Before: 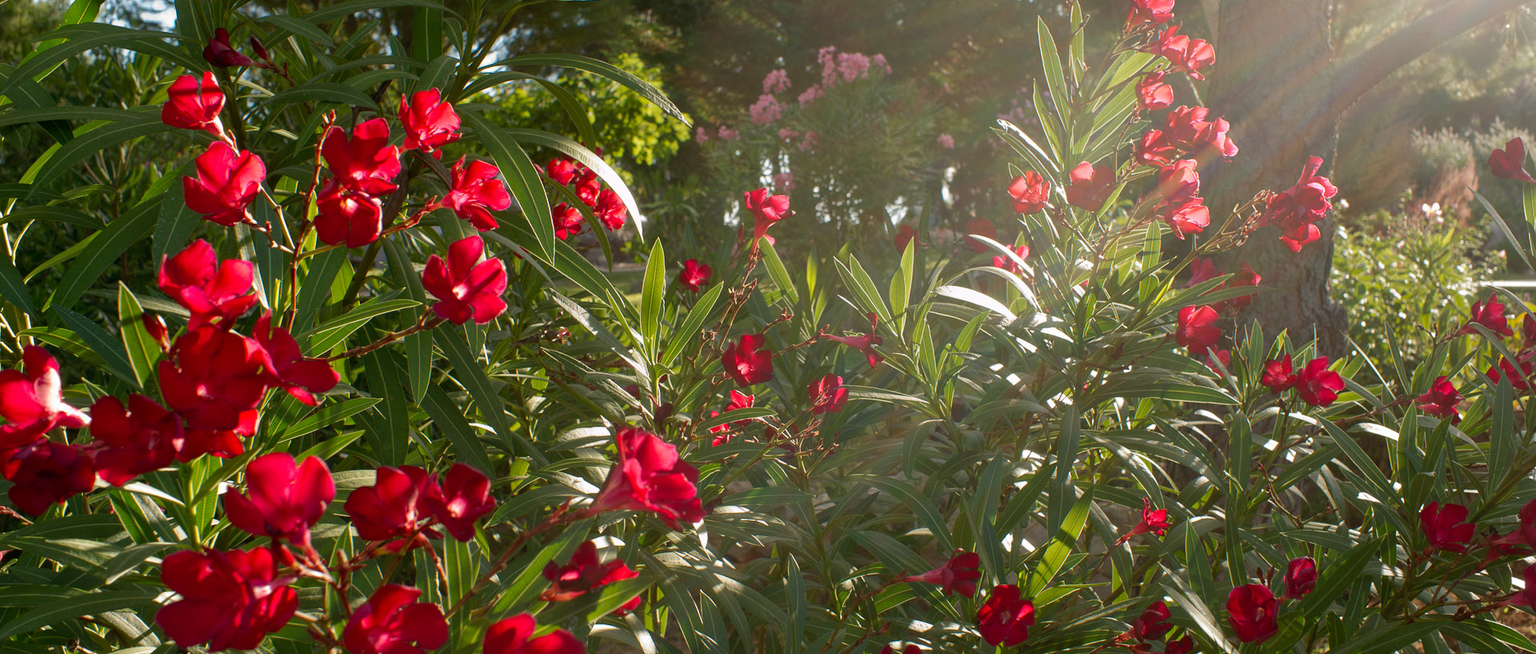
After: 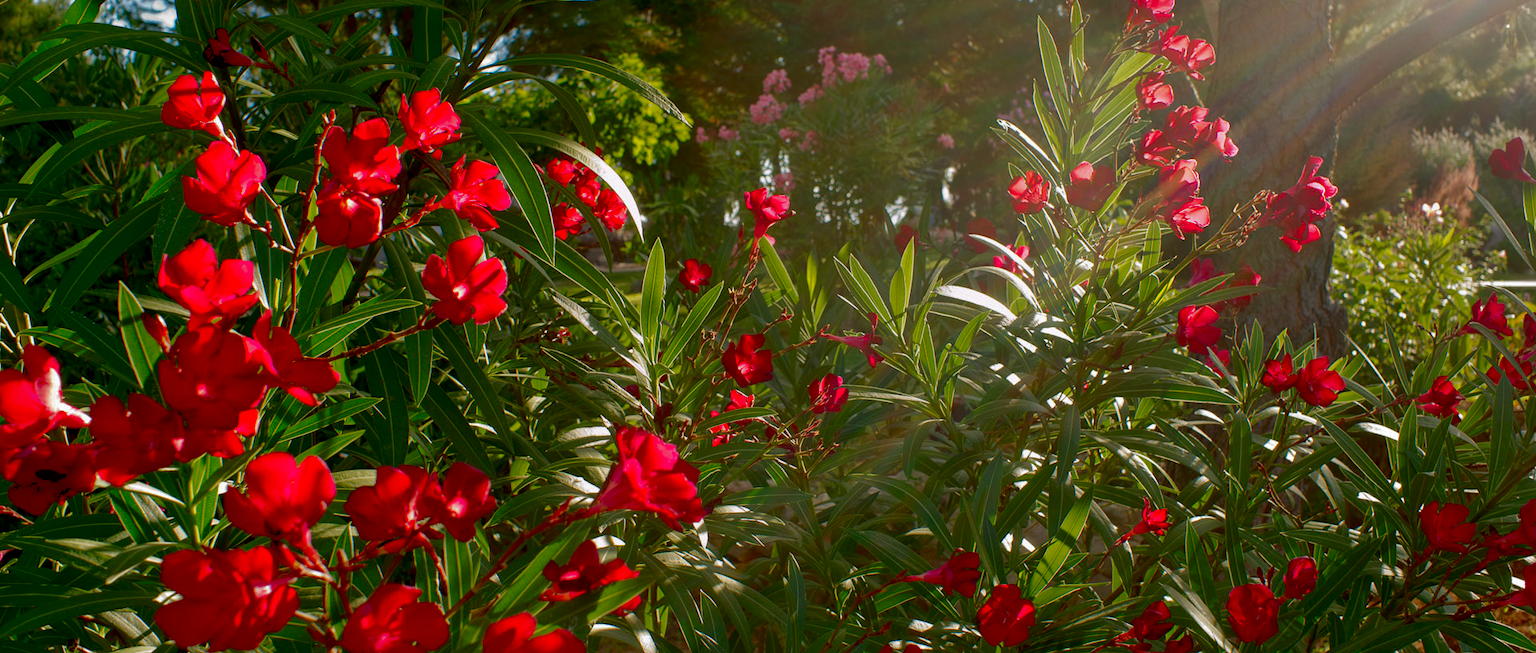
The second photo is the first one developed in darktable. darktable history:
contrast brightness saturation: brightness -0.252, saturation 0.198
shadows and highlights: on, module defaults
exposure: black level correction 0.007, compensate highlight preservation false
